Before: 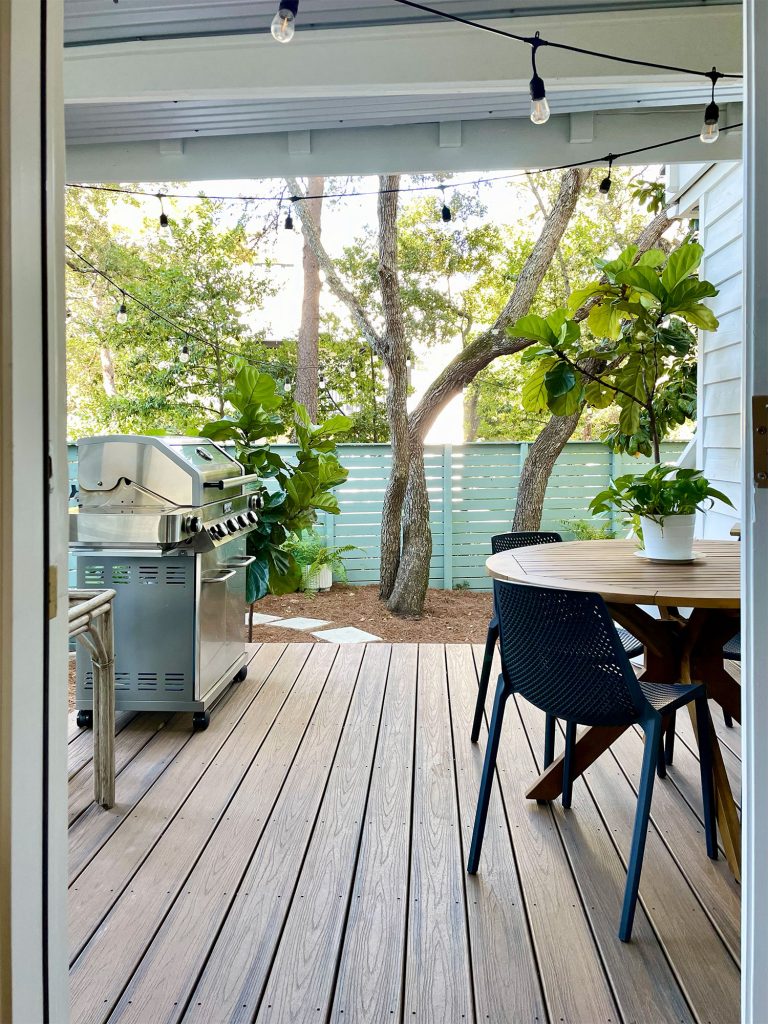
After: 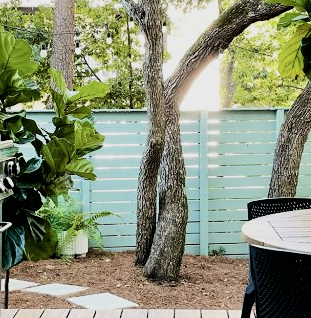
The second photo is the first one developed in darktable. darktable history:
filmic rgb: black relative exposure -5.12 EV, white relative exposure 3.97 EV, hardness 2.89, contrast 1.492
crop: left 31.837%, top 32.625%, right 27.646%, bottom 36.27%
contrast brightness saturation: saturation -0.053
